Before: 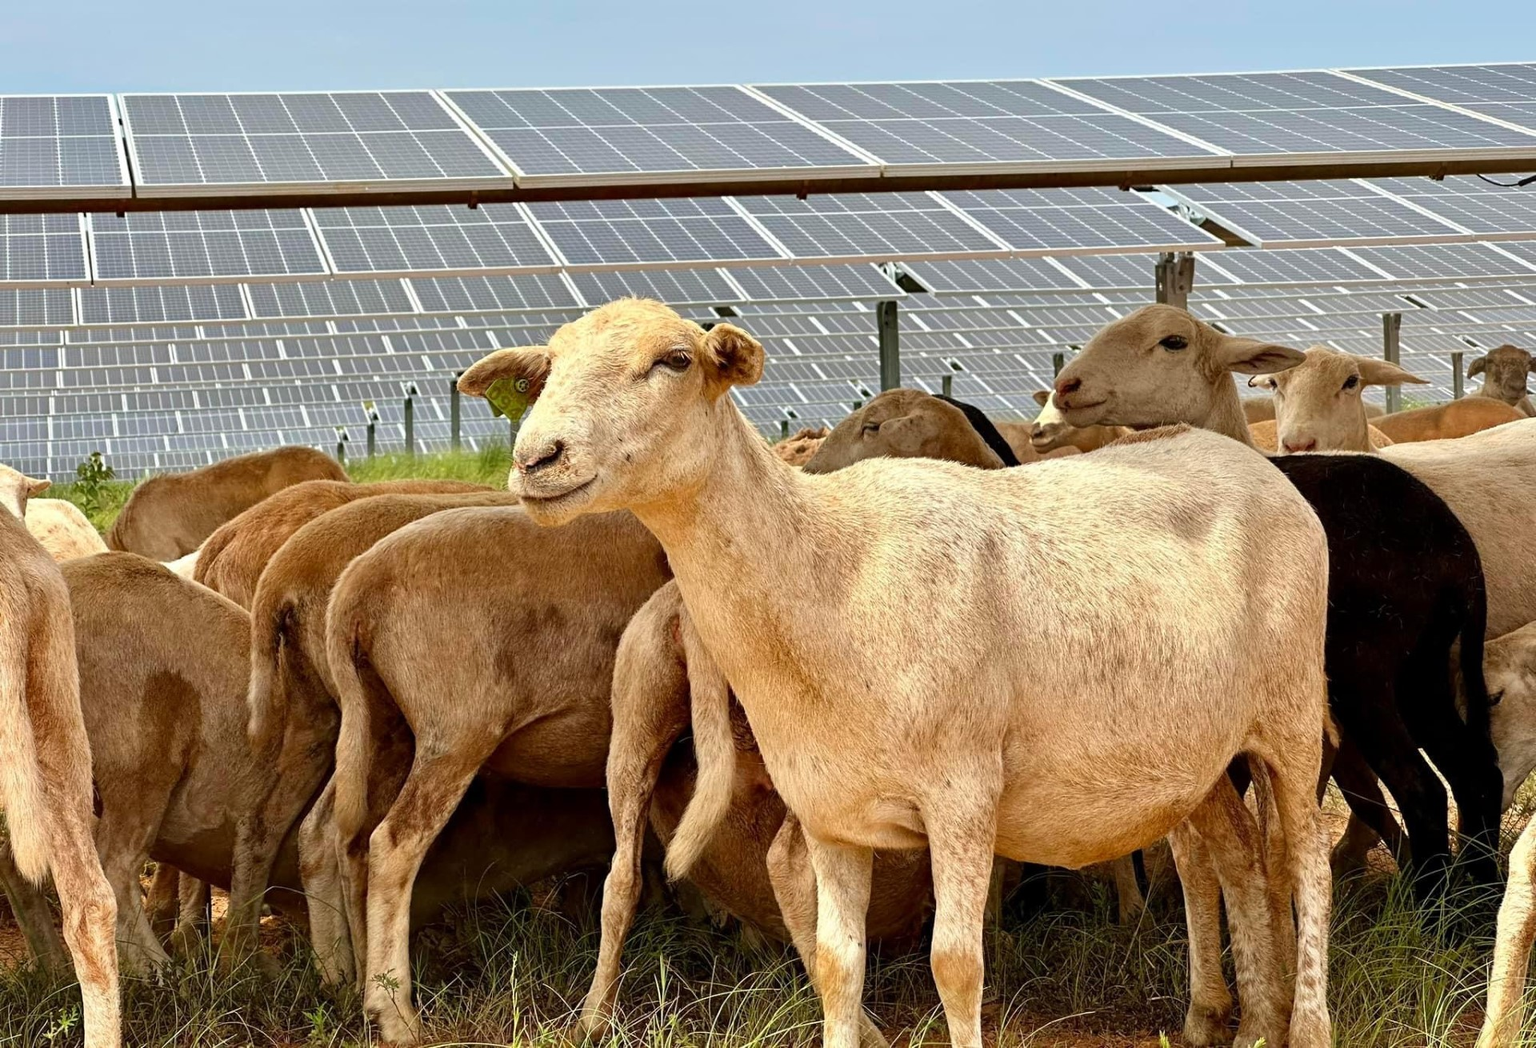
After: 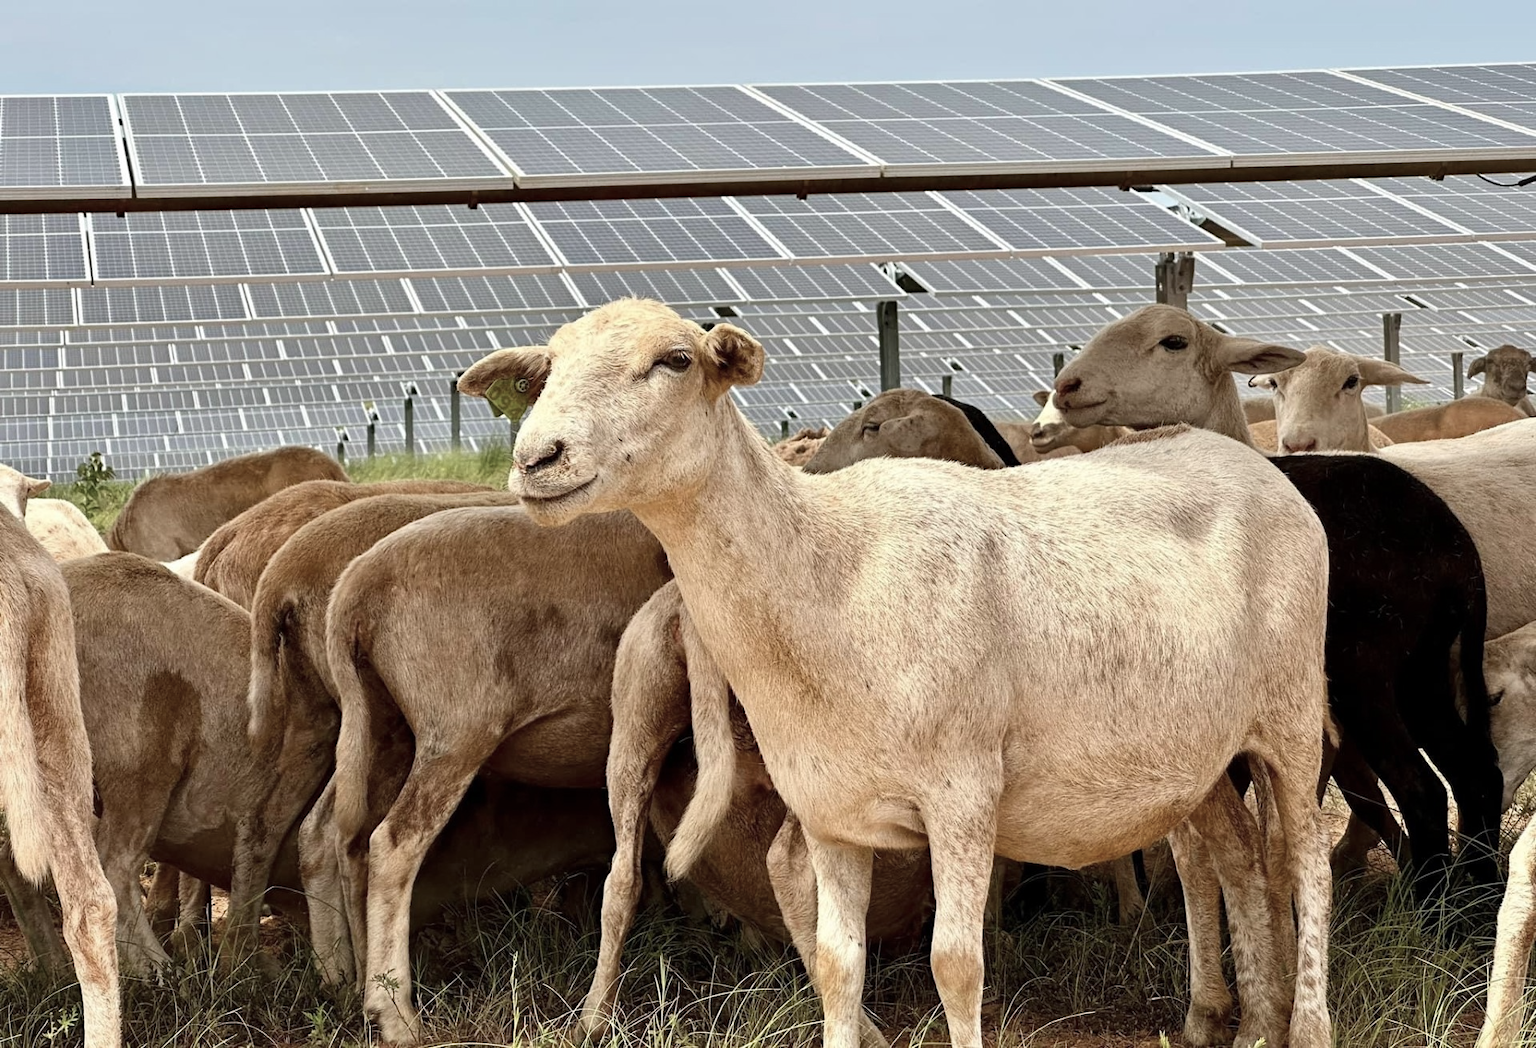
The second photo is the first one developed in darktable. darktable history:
contrast brightness saturation: contrast 0.098, saturation -0.378
